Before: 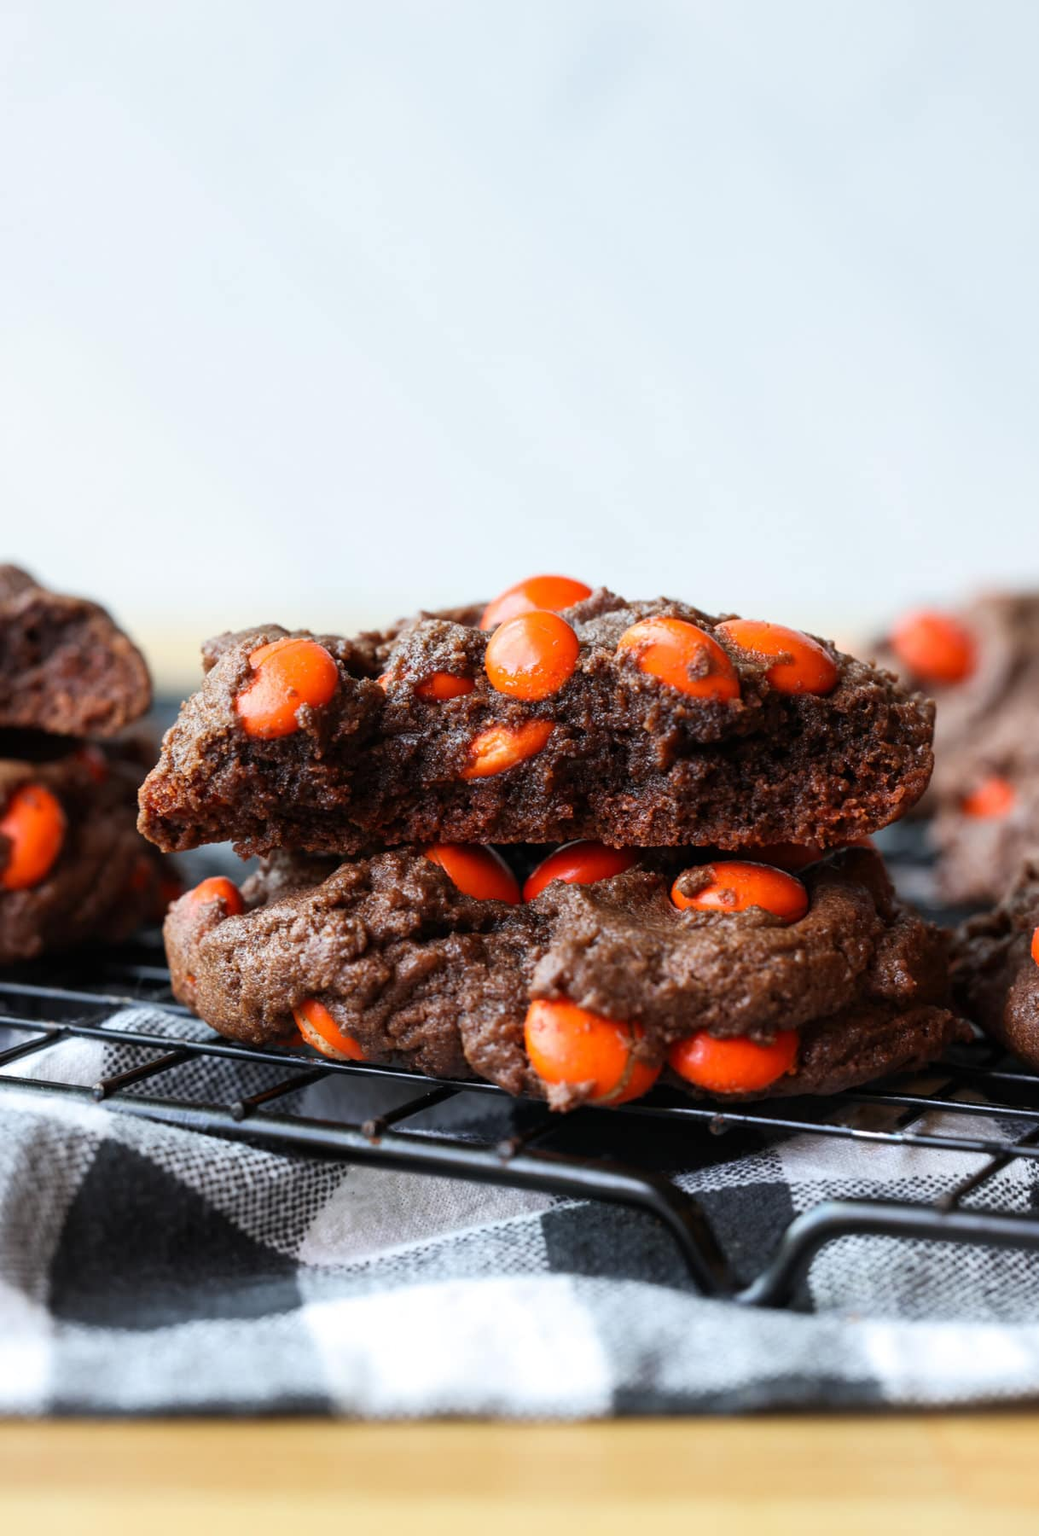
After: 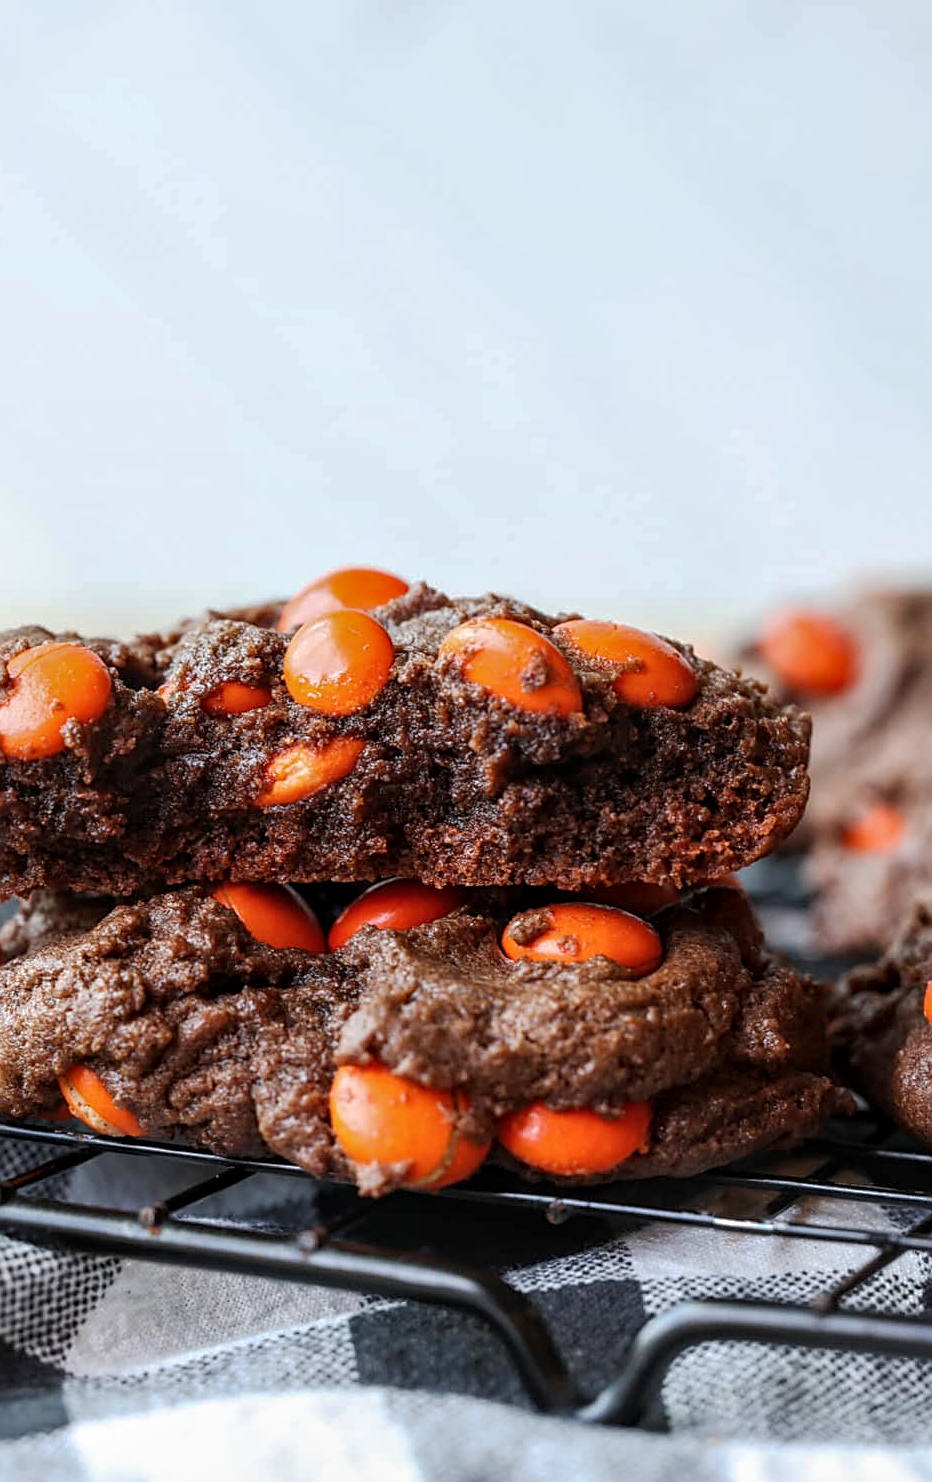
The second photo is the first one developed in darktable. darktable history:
crop: left 23.454%, top 5.919%, bottom 11.727%
sharpen: on, module defaults
local contrast: on, module defaults
base curve: curves: ch0 [(0, 0) (0.235, 0.266) (0.503, 0.496) (0.786, 0.72) (1, 1)], preserve colors none
